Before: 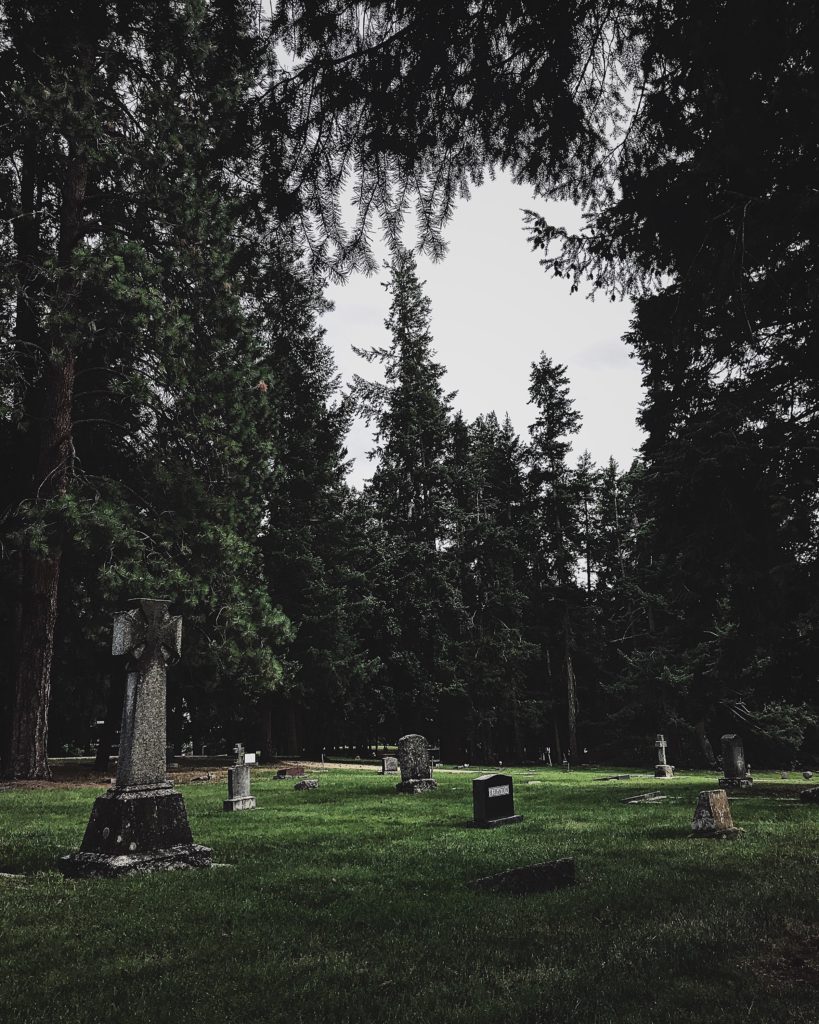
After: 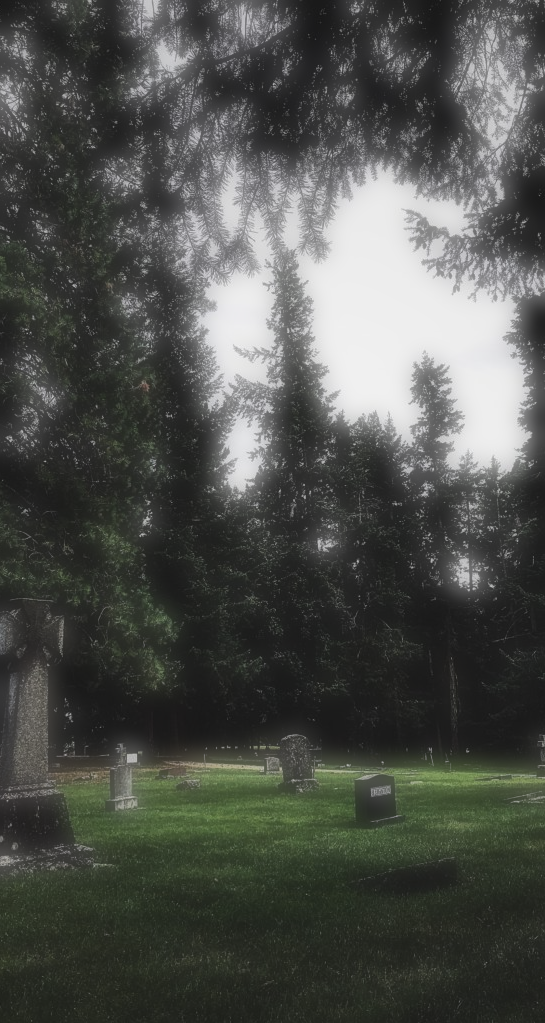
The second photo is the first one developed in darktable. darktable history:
crop and rotate: left 14.436%, right 18.898%
soften: on, module defaults
